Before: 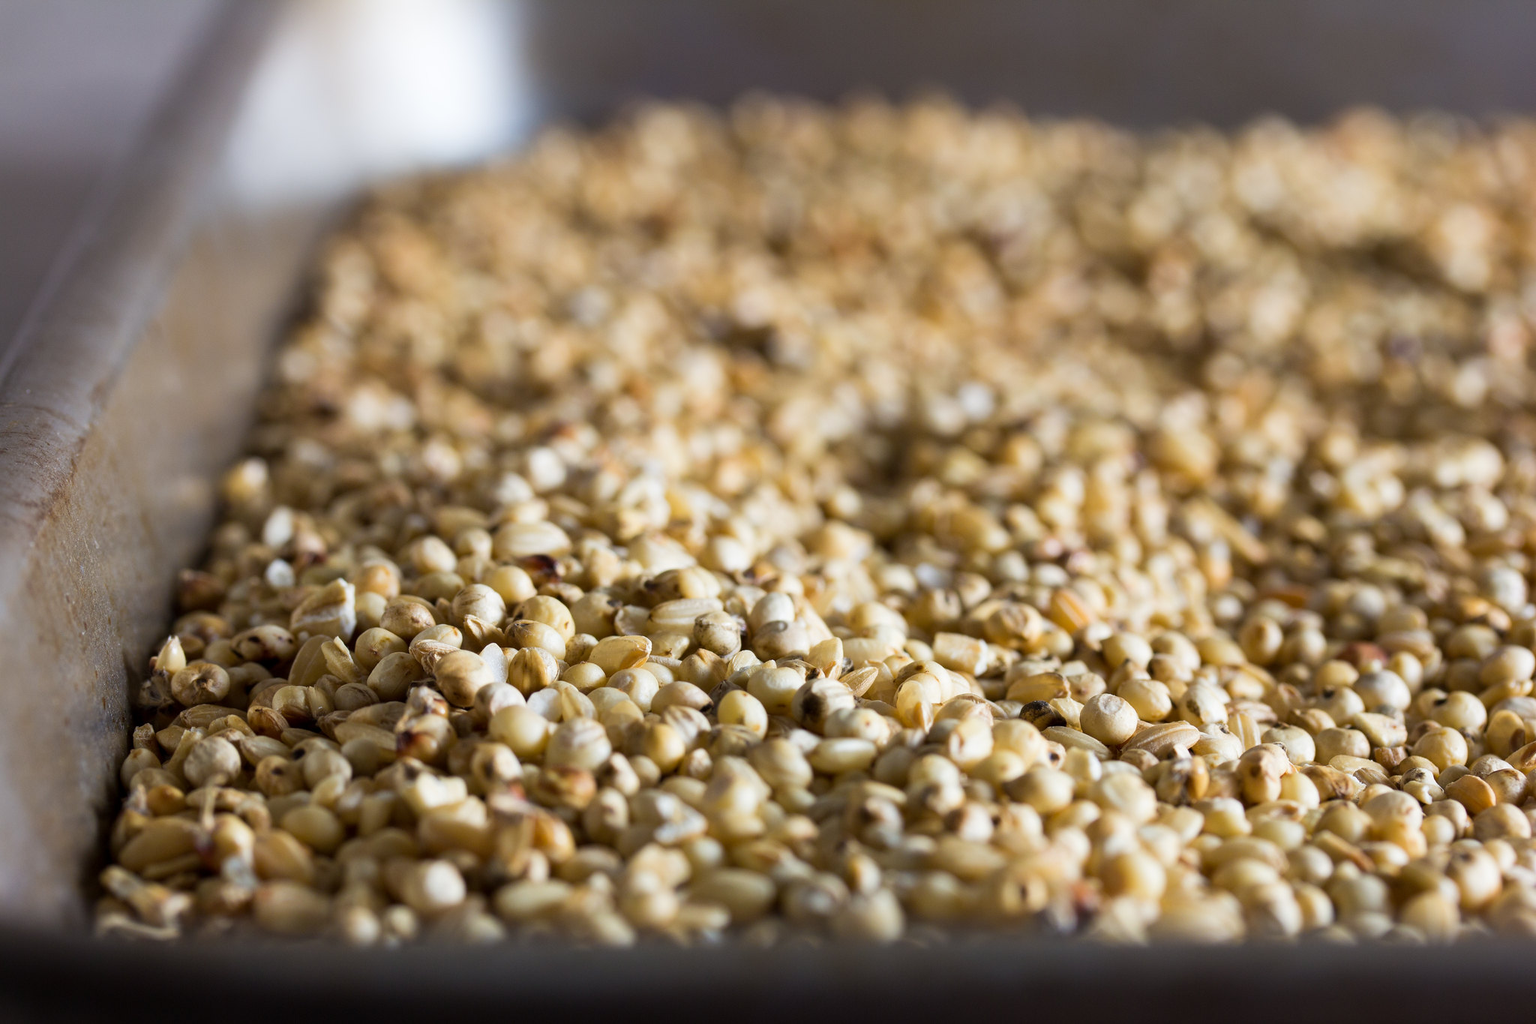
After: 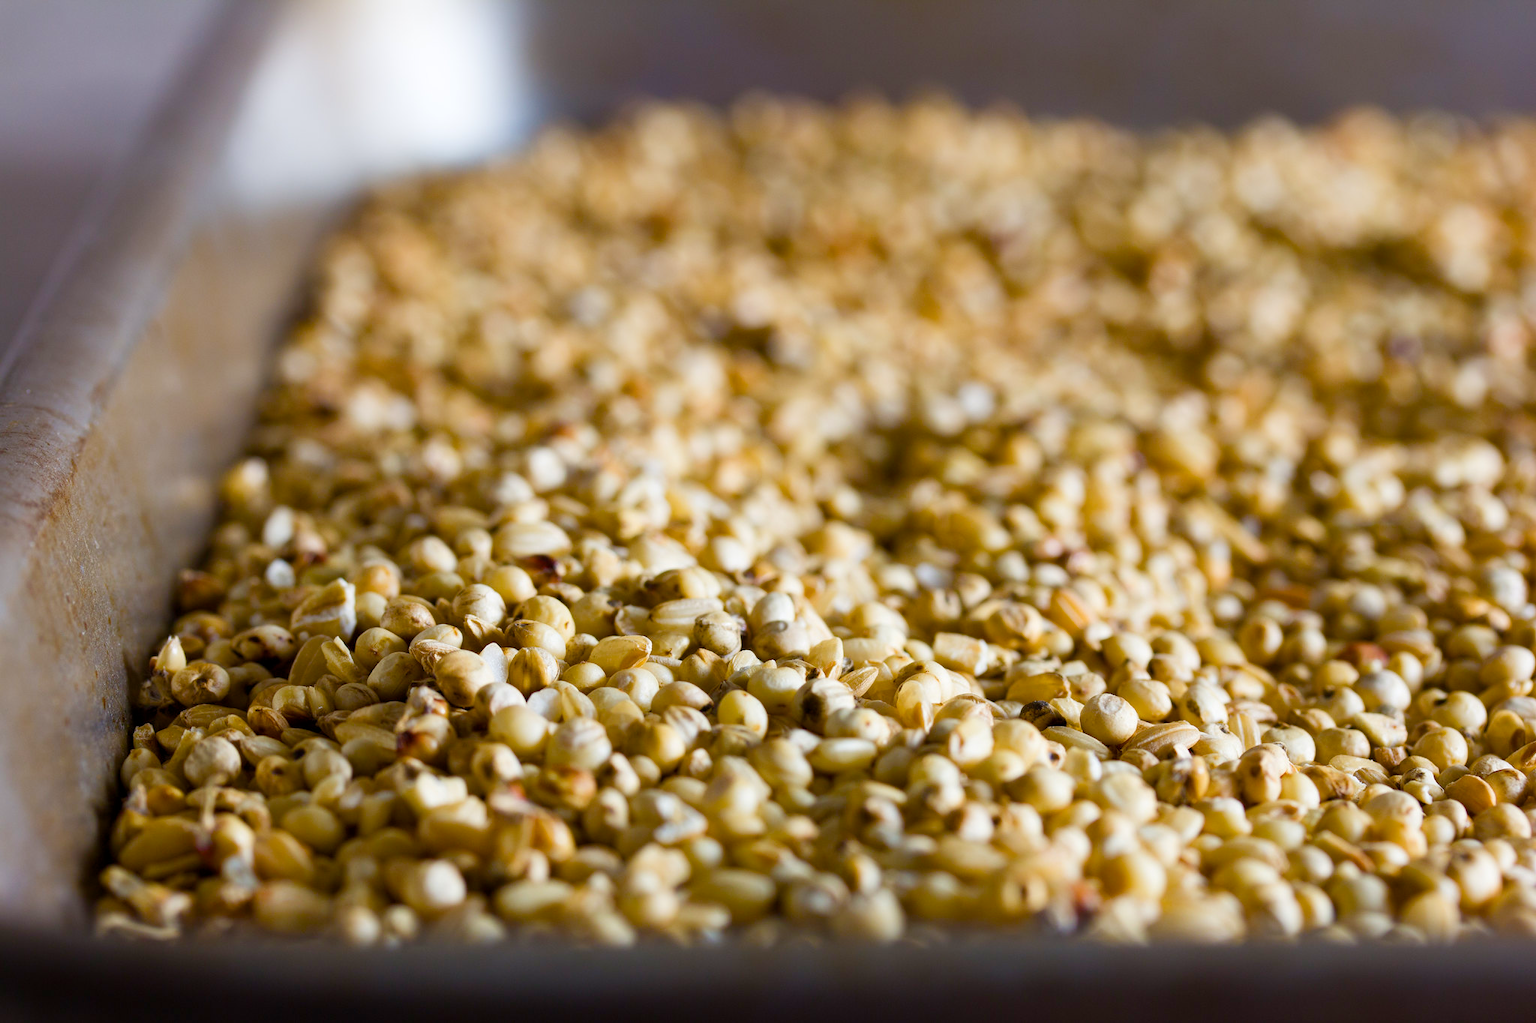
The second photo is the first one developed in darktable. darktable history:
color balance rgb: perceptual saturation grading › global saturation 20%, perceptual saturation grading › highlights -25.581%, perceptual saturation grading › shadows 50.008%, perceptual brilliance grading › global brilliance 2.944%, perceptual brilliance grading › highlights -2.659%, perceptual brilliance grading › shadows 2.701%, global vibrance 20%
